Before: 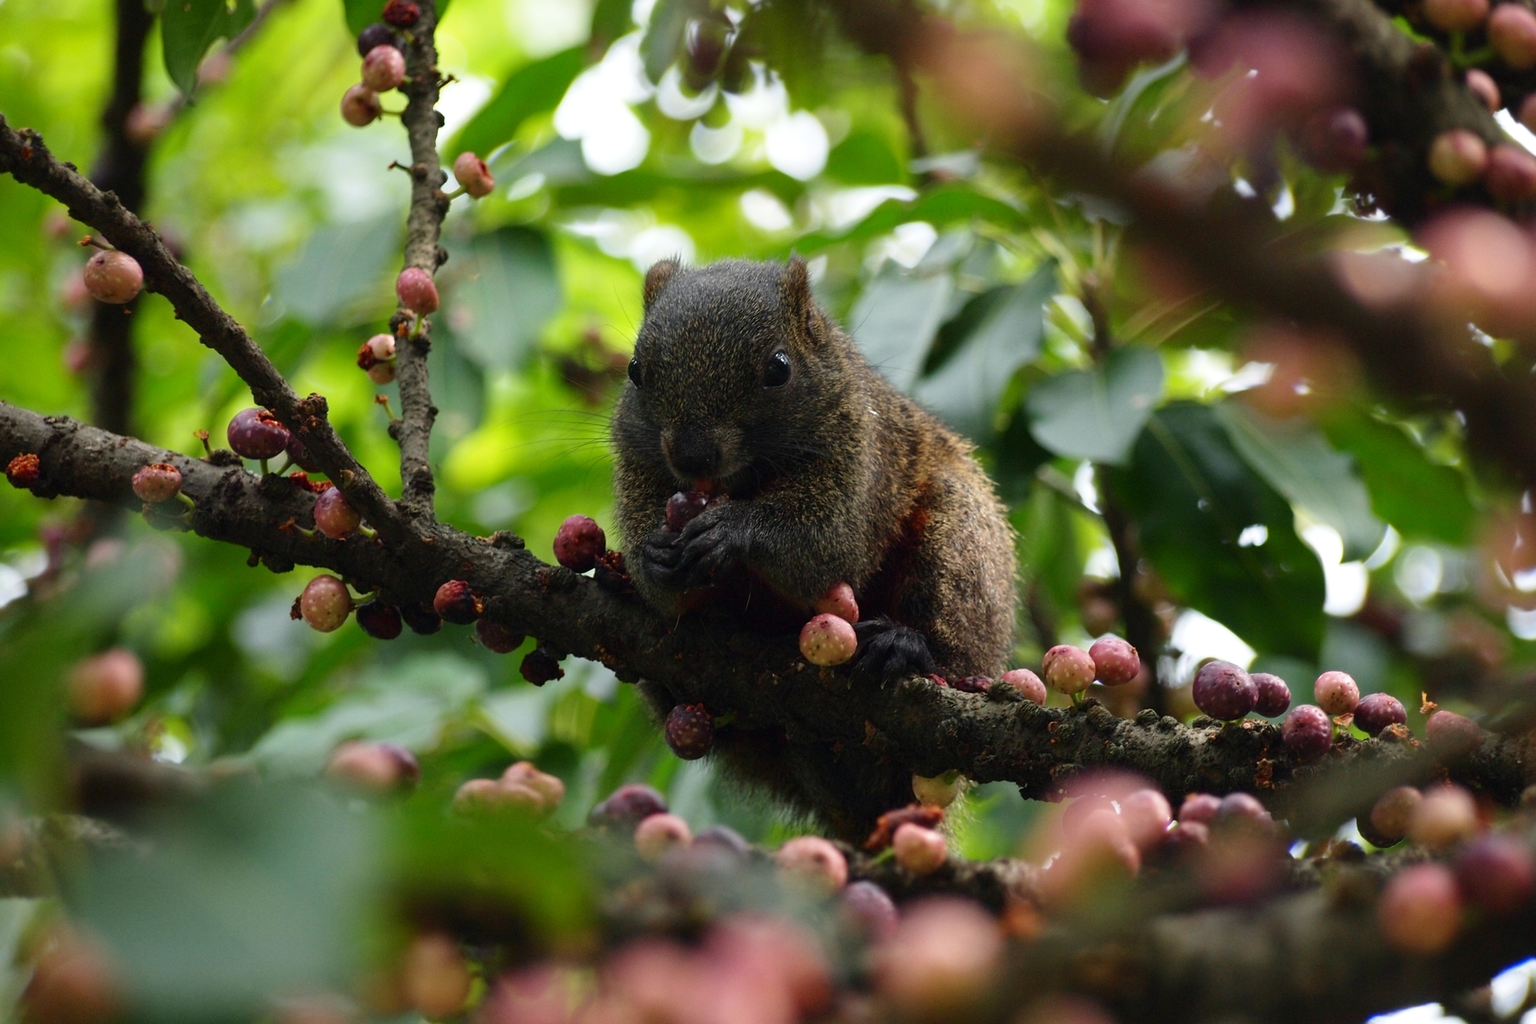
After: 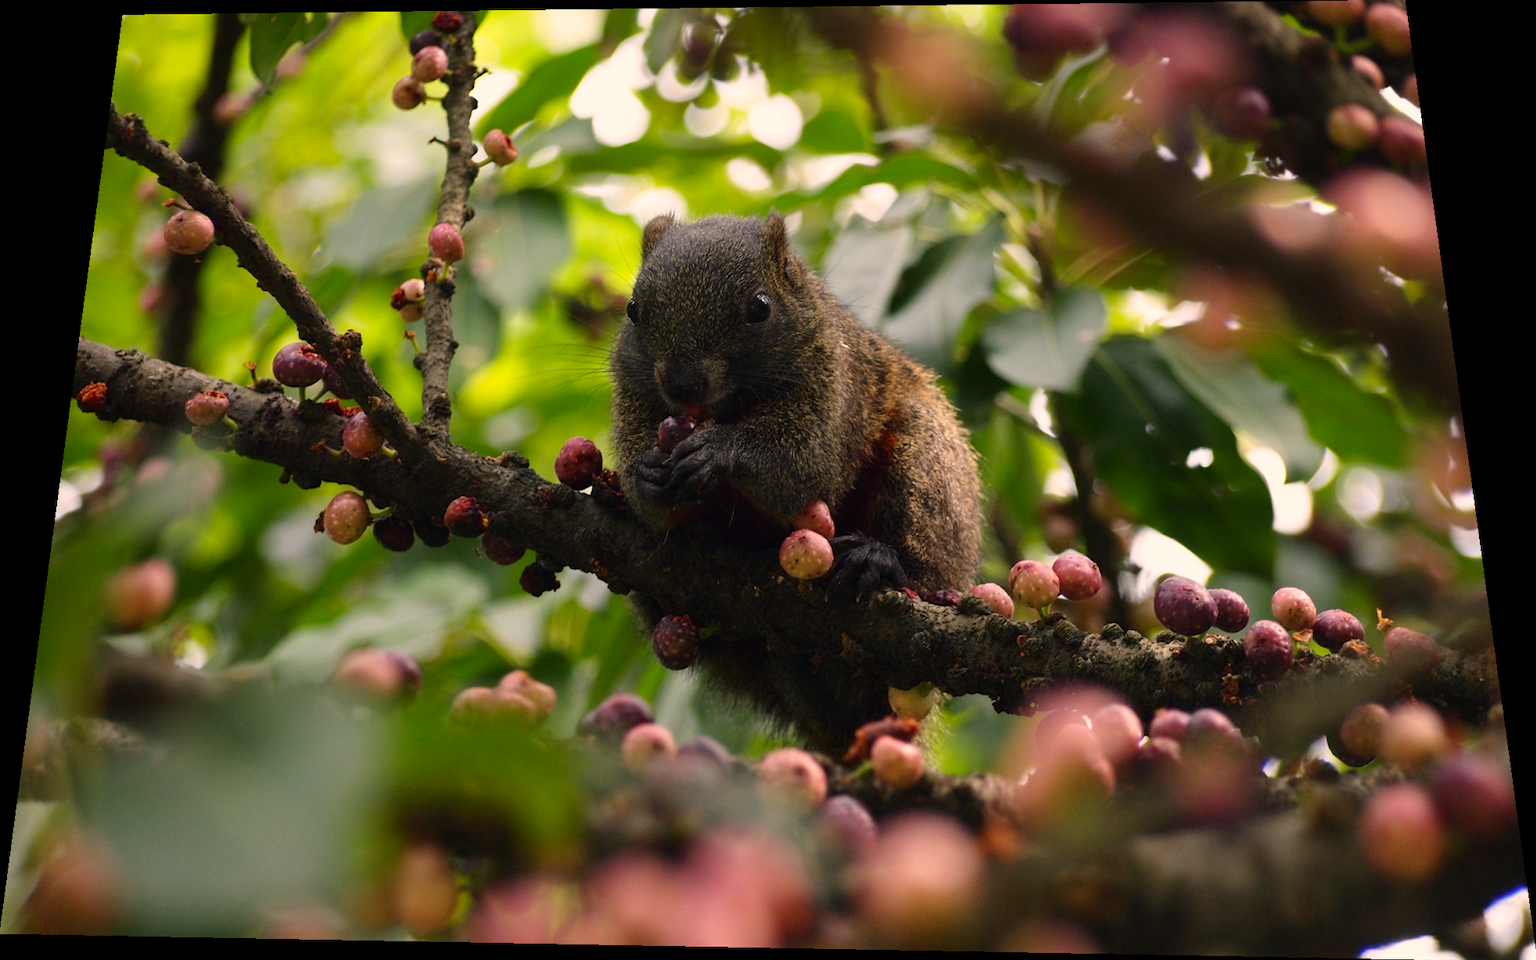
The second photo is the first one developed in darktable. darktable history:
color correction: highlights a* 11.96, highlights b* 11.58
rotate and perspective: rotation 0.128°, lens shift (vertical) -0.181, lens shift (horizontal) -0.044, shear 0.001, automatic cropping off
